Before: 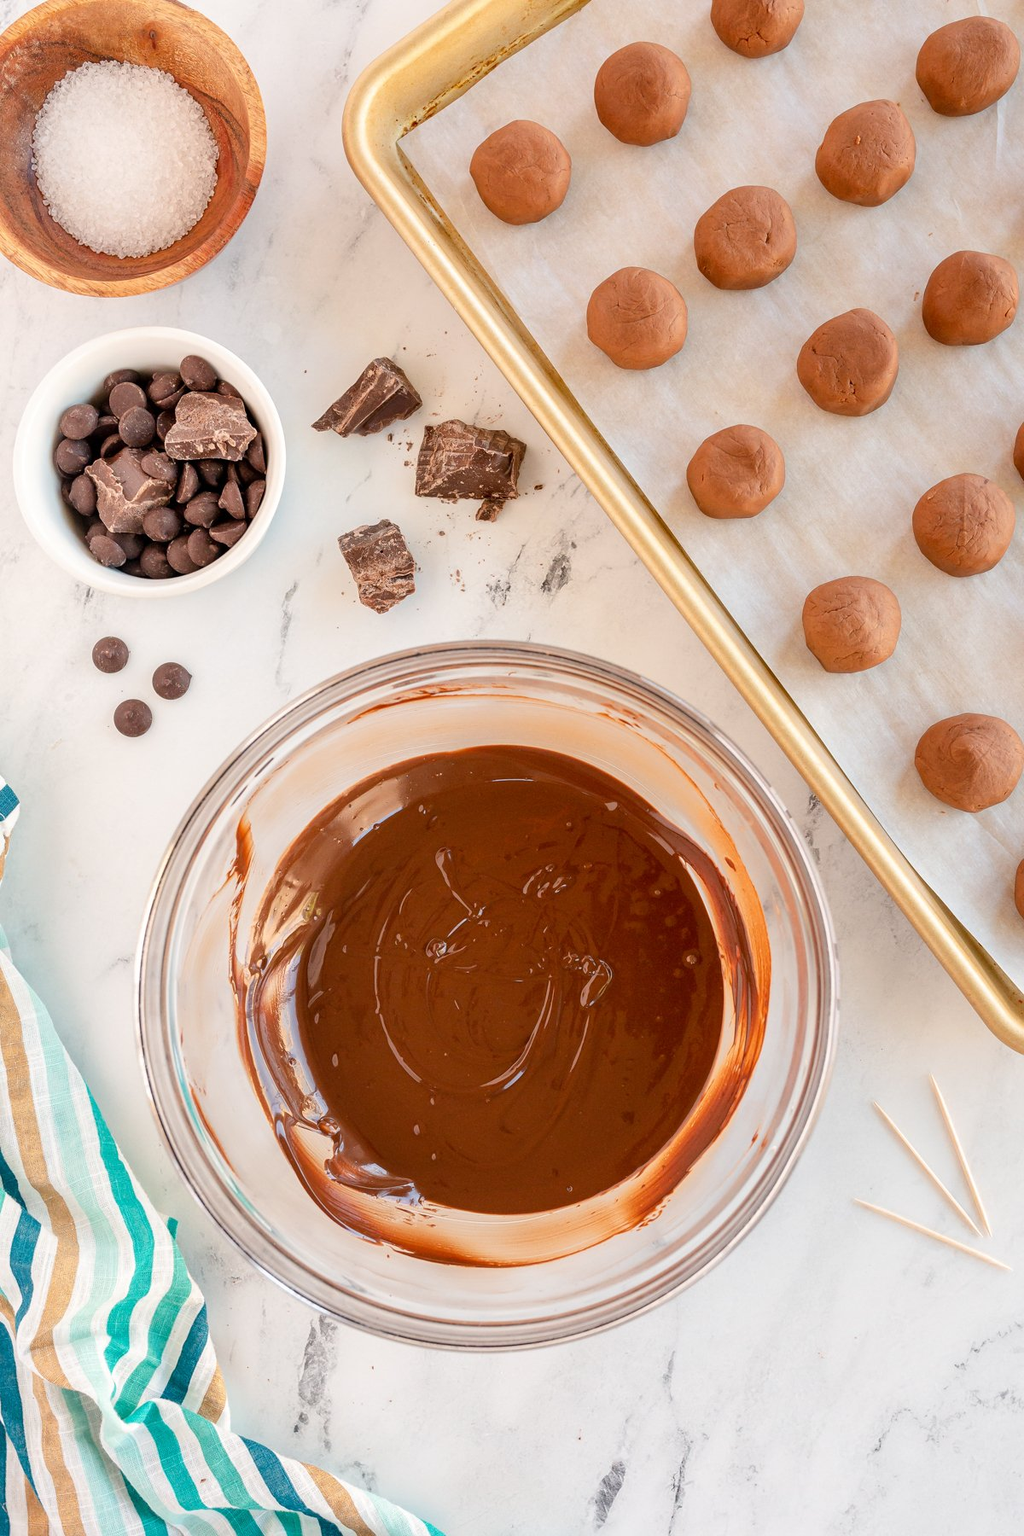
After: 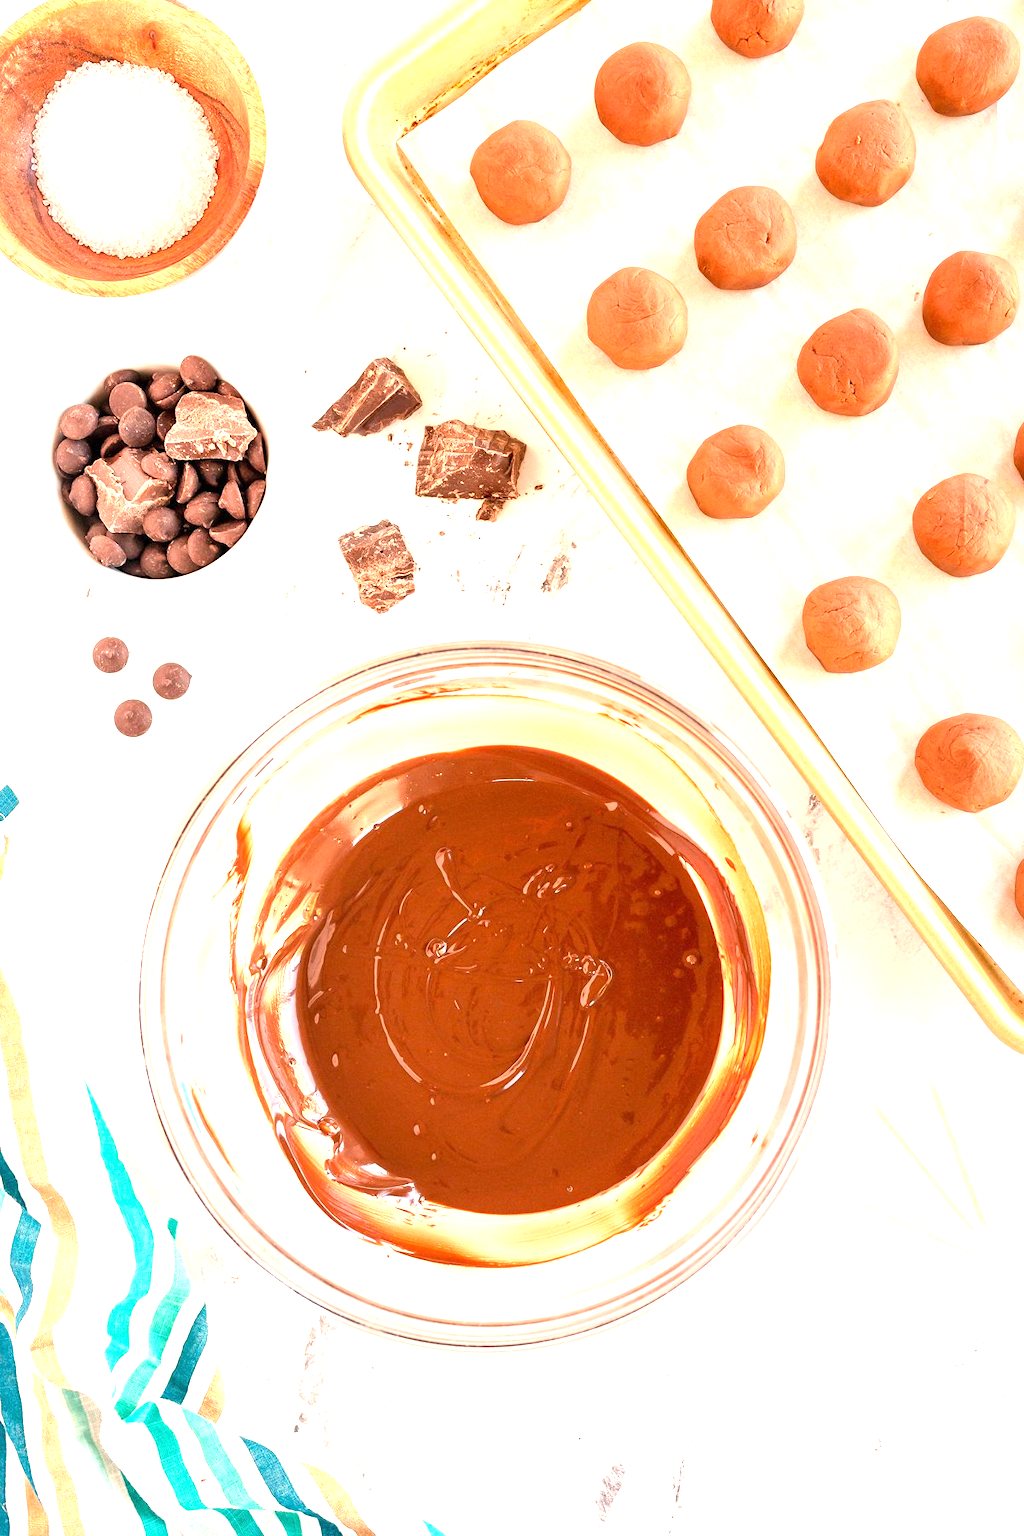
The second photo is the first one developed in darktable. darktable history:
white balance: red 1.127, blue 0.943
exposure: exposure 1.25 EV, compensate exposure bias true, compensate highlight preservation false
